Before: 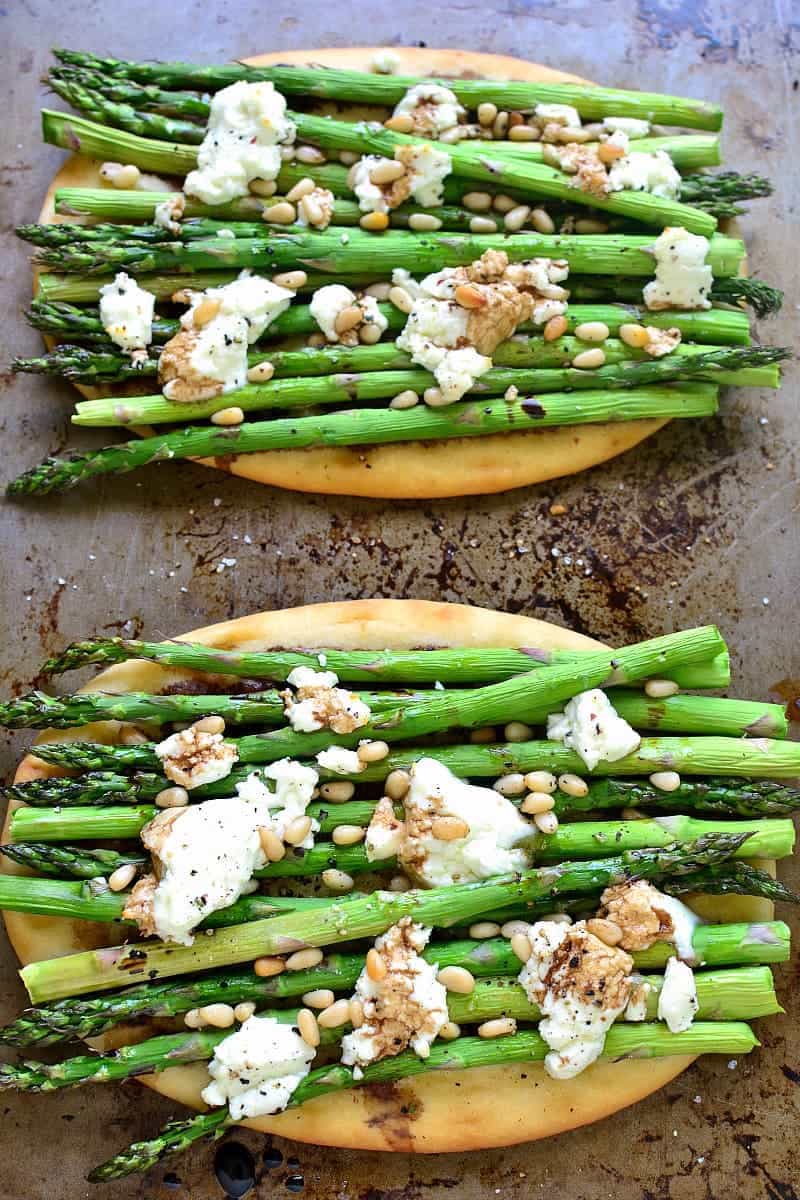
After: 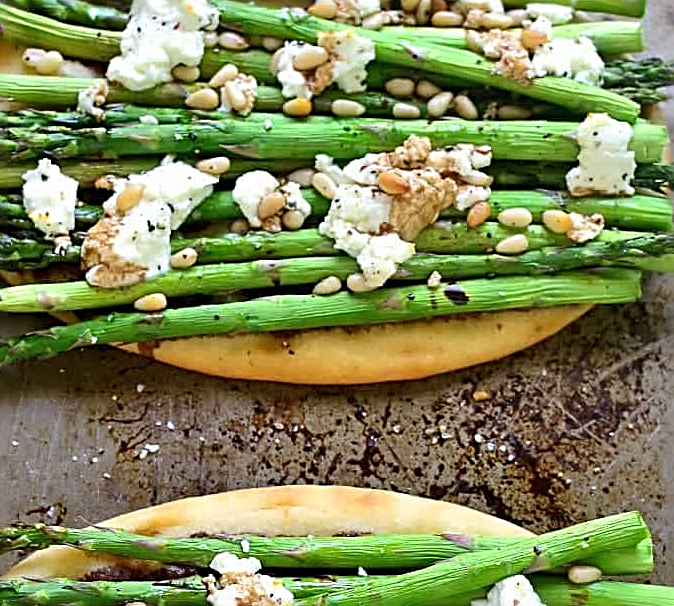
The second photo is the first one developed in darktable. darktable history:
sharpen: radius 2.837, amount 0.706
crop and rotate: left 9.632%, top 9.572%, right 6.115%, bottom 39.904%
